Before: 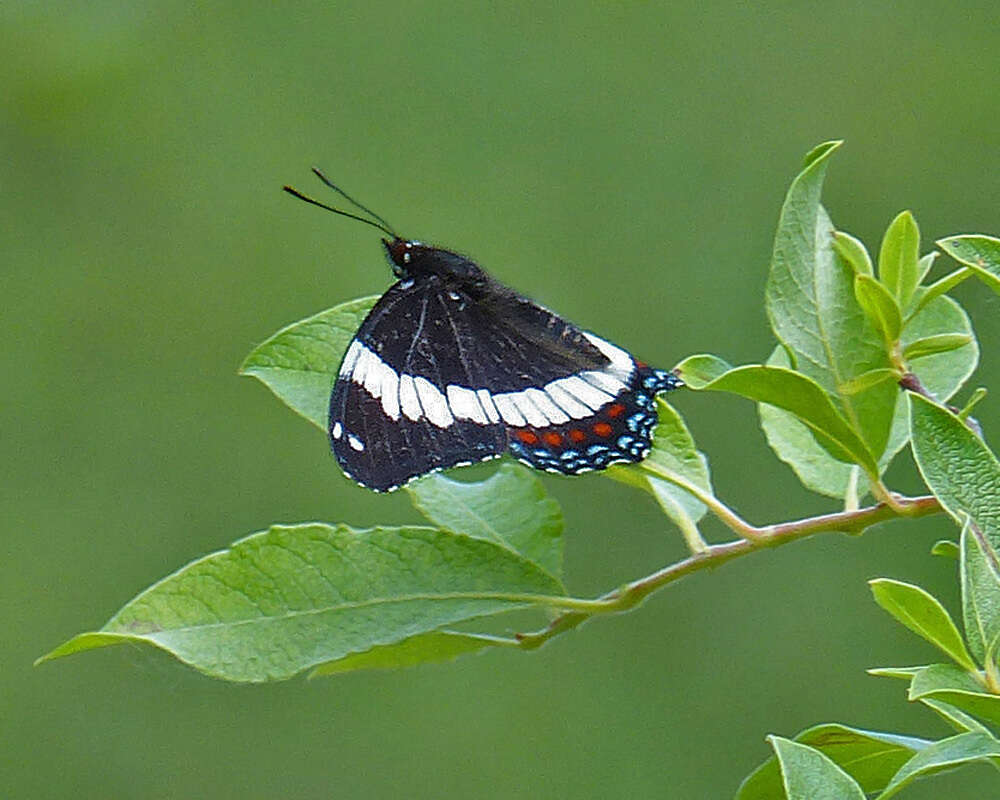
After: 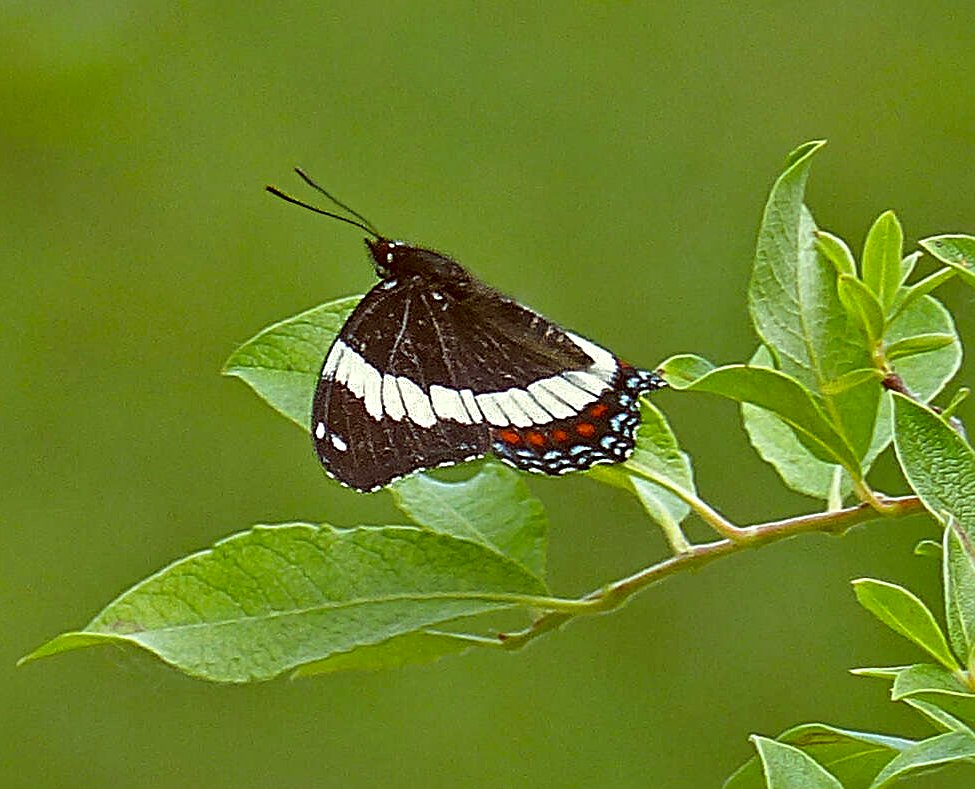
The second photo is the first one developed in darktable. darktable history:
crop and rotate: left 1.774%, right 0.633%, bottom 1.28%
color correction: highlights a* -5.3, highlights b* 9.8, shadows a* 9.8, shadows b* 24.26
sharpen: radius 4
